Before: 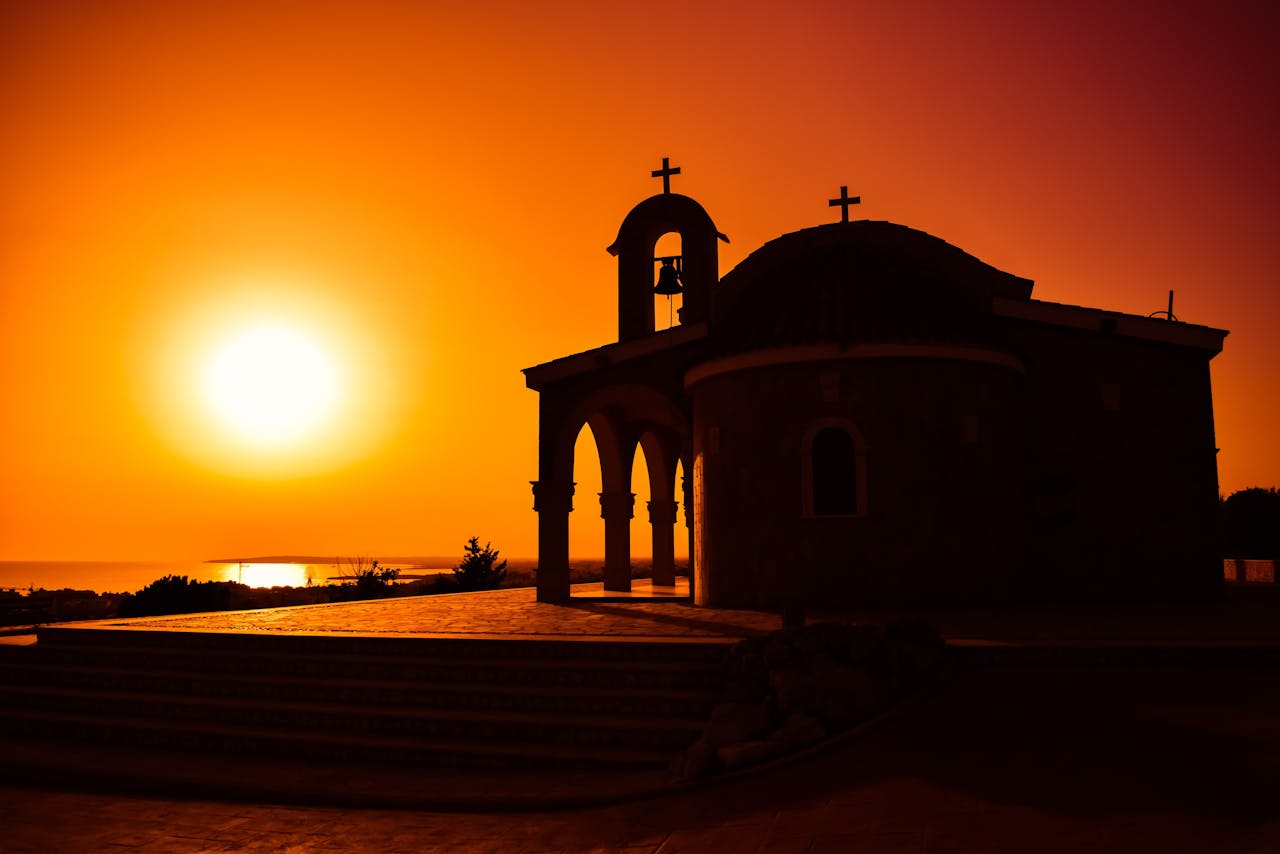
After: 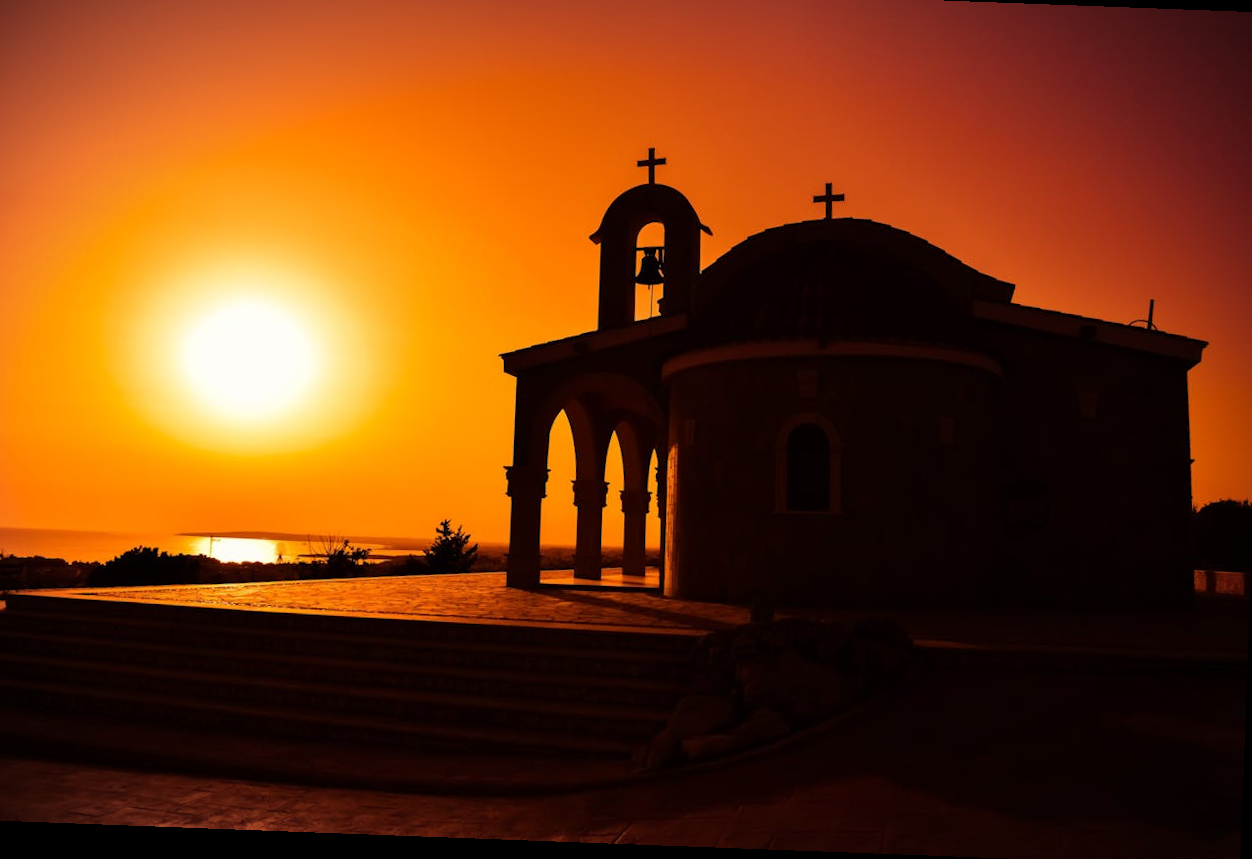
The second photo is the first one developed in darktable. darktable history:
vignetting: fall-off start 98.06%, fall-off radius 99.86%, width/height ratio 1.423
crop and rotate: angle -2.15°, left 3.075%, top 3.961%, right 1.423%, bottom 0.656%
